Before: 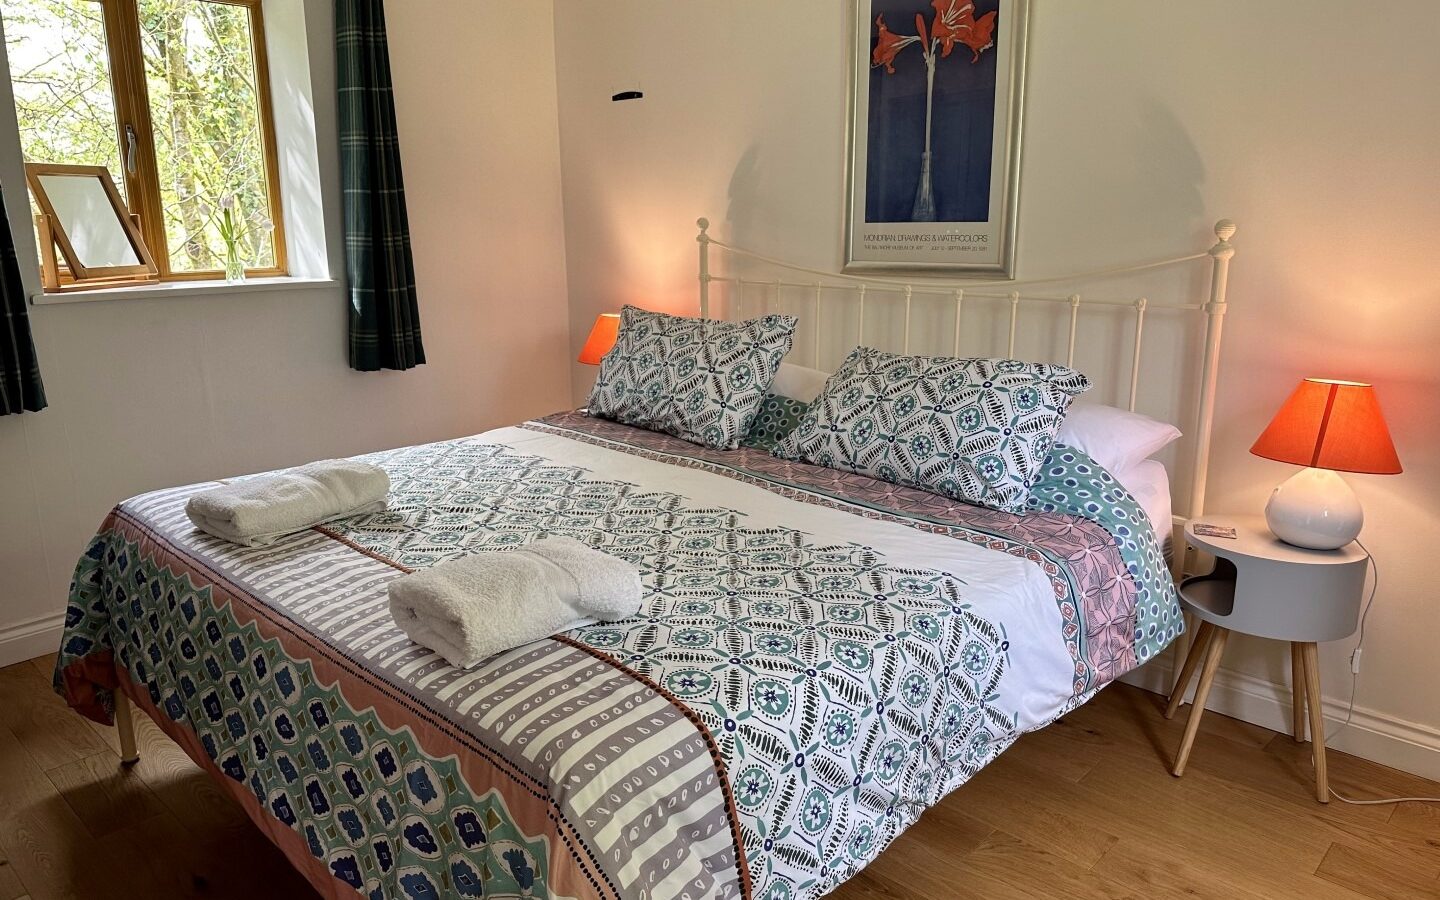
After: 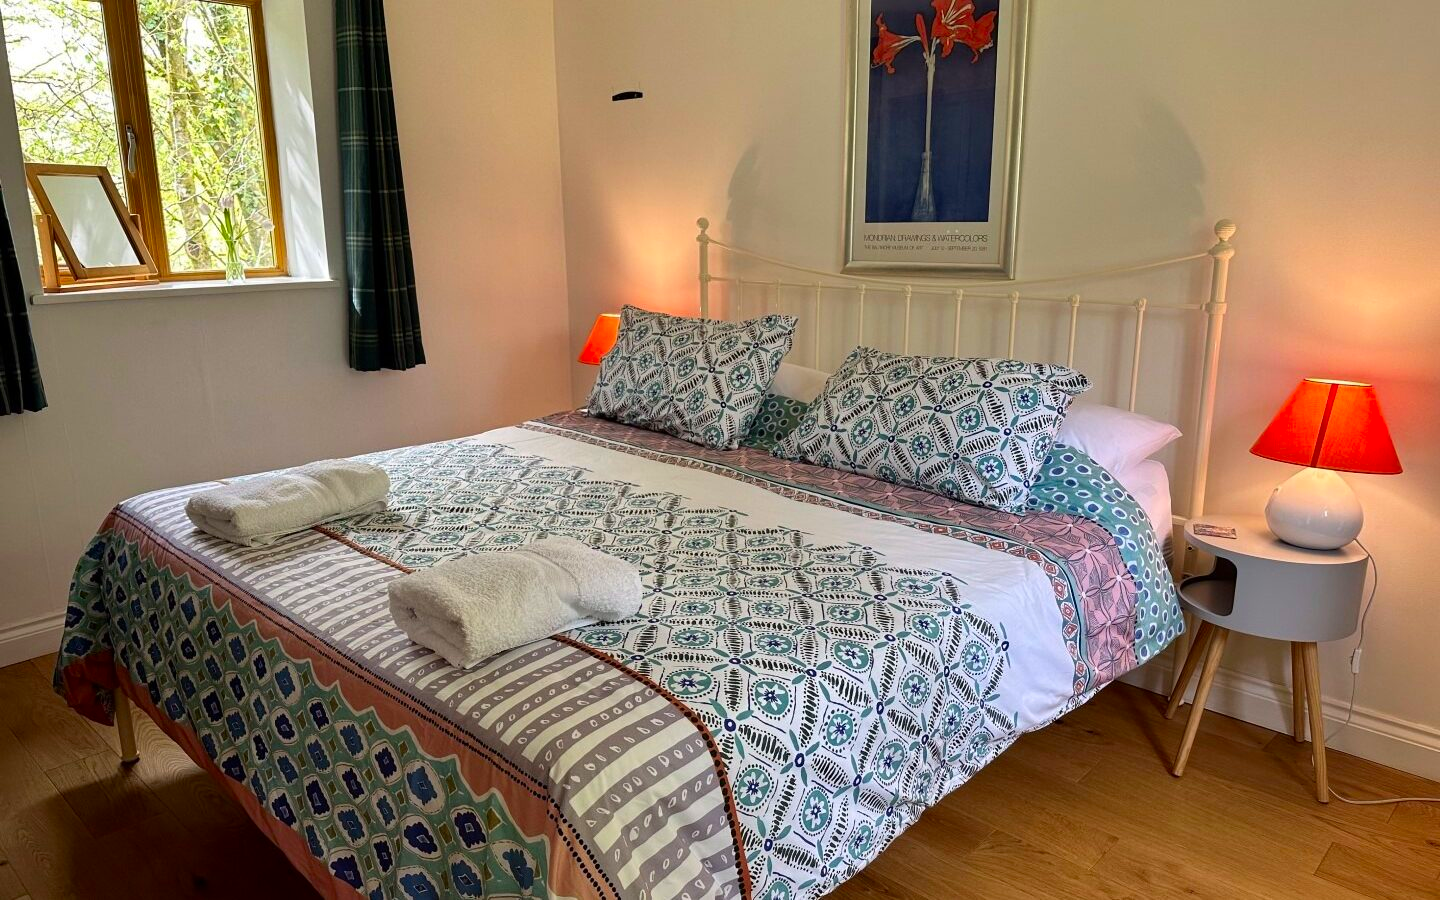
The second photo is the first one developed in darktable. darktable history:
contrast brightness saturation: brightness -0.019, saturation 0.354
